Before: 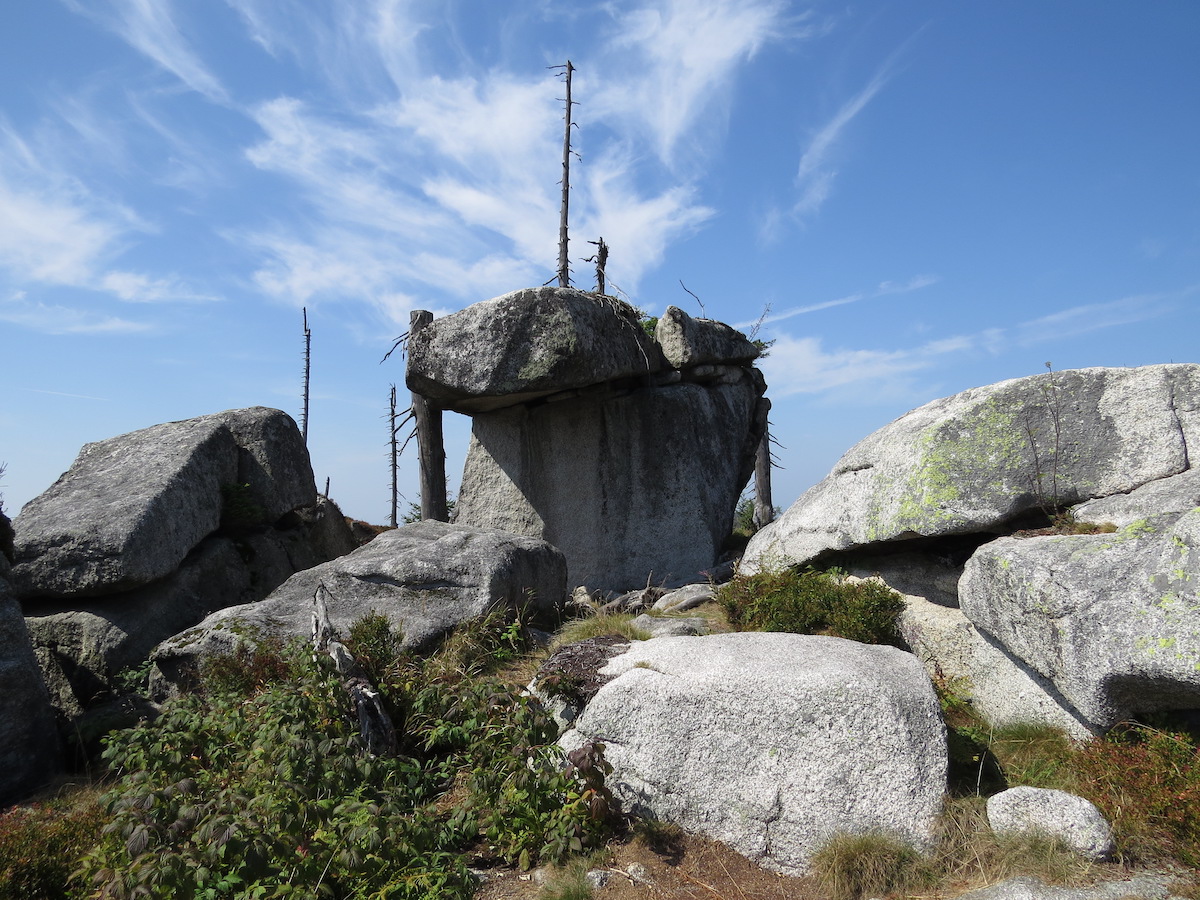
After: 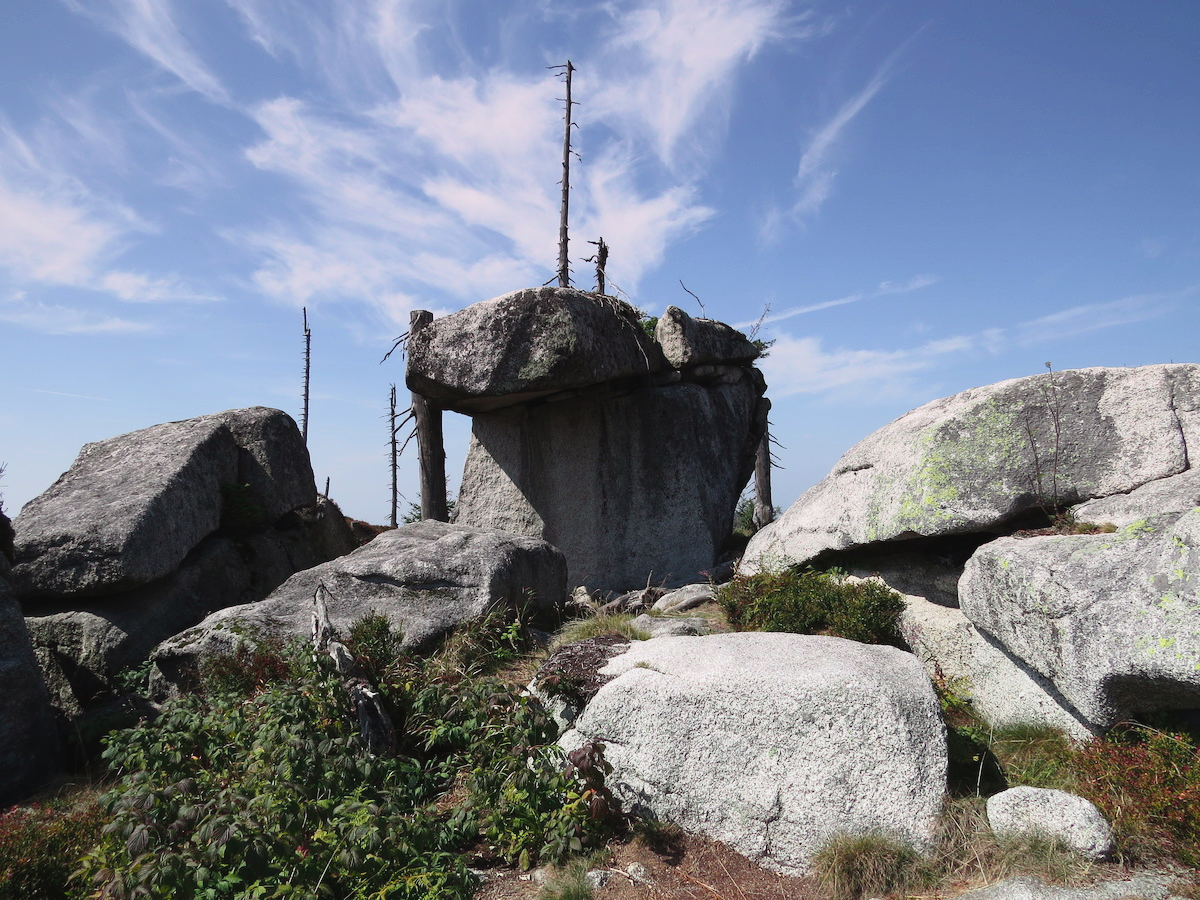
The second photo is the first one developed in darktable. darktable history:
graduated density: density 0.38 EV, hardness 21%, rotation -6.11°, saturation 32%
tone curve: curves: ch0 [(0, 0.023) (0.217, 0.19) (0.754, 0.801) (1, 0.977)]; ch1 [(0, 0) (0.392, 0.398) (0.5, 0.5) (0.521, 0.528) (0.56, 0.577) (1, 1)]; ch2 [(0, 0) (0.5, 0.5) (0.579, 0.561) (0.65, 0.657) (1, 1)], color space Lab, independent channels, preserve colors none
